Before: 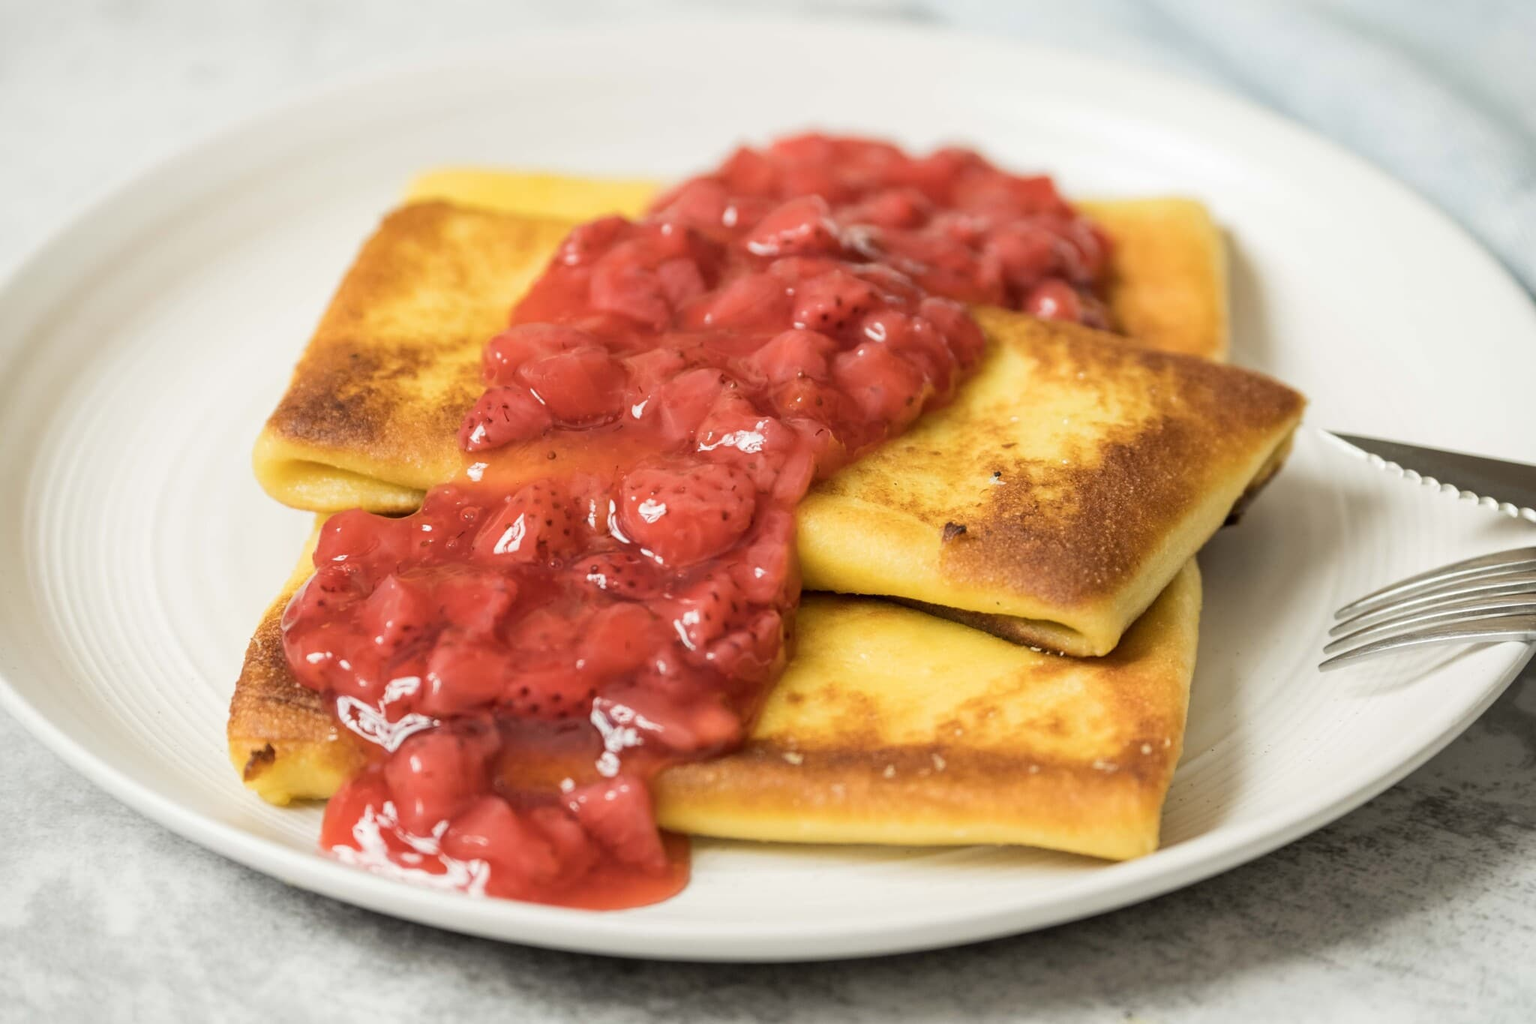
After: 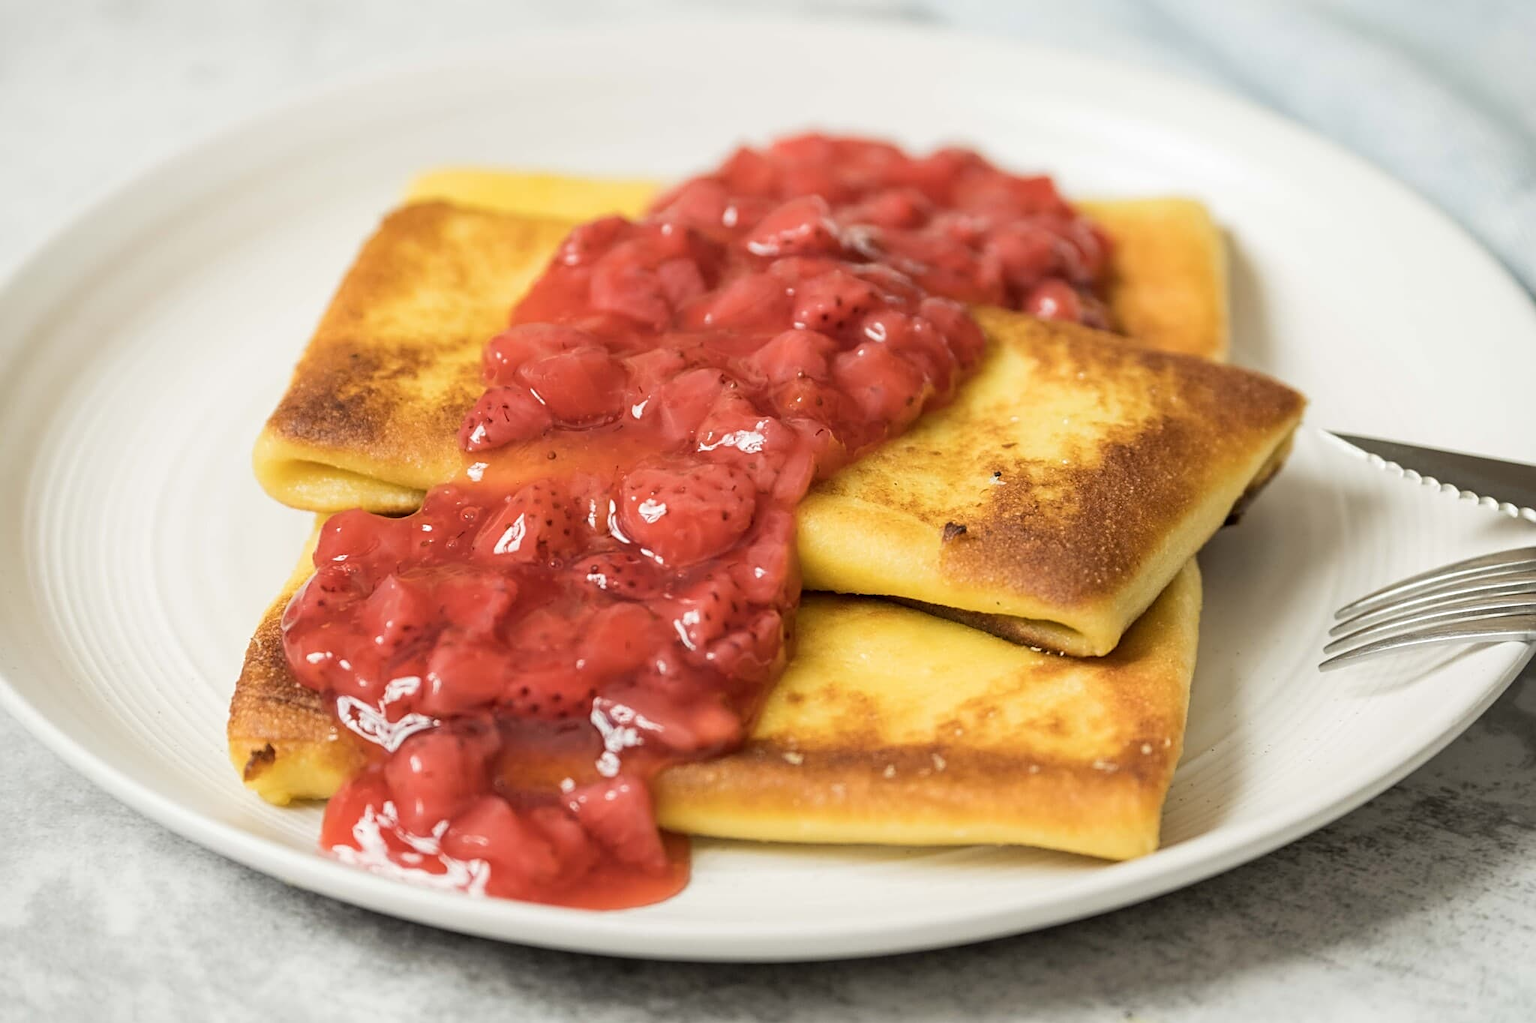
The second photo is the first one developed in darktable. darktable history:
sharpen: radius 2.519, amount 0.327
